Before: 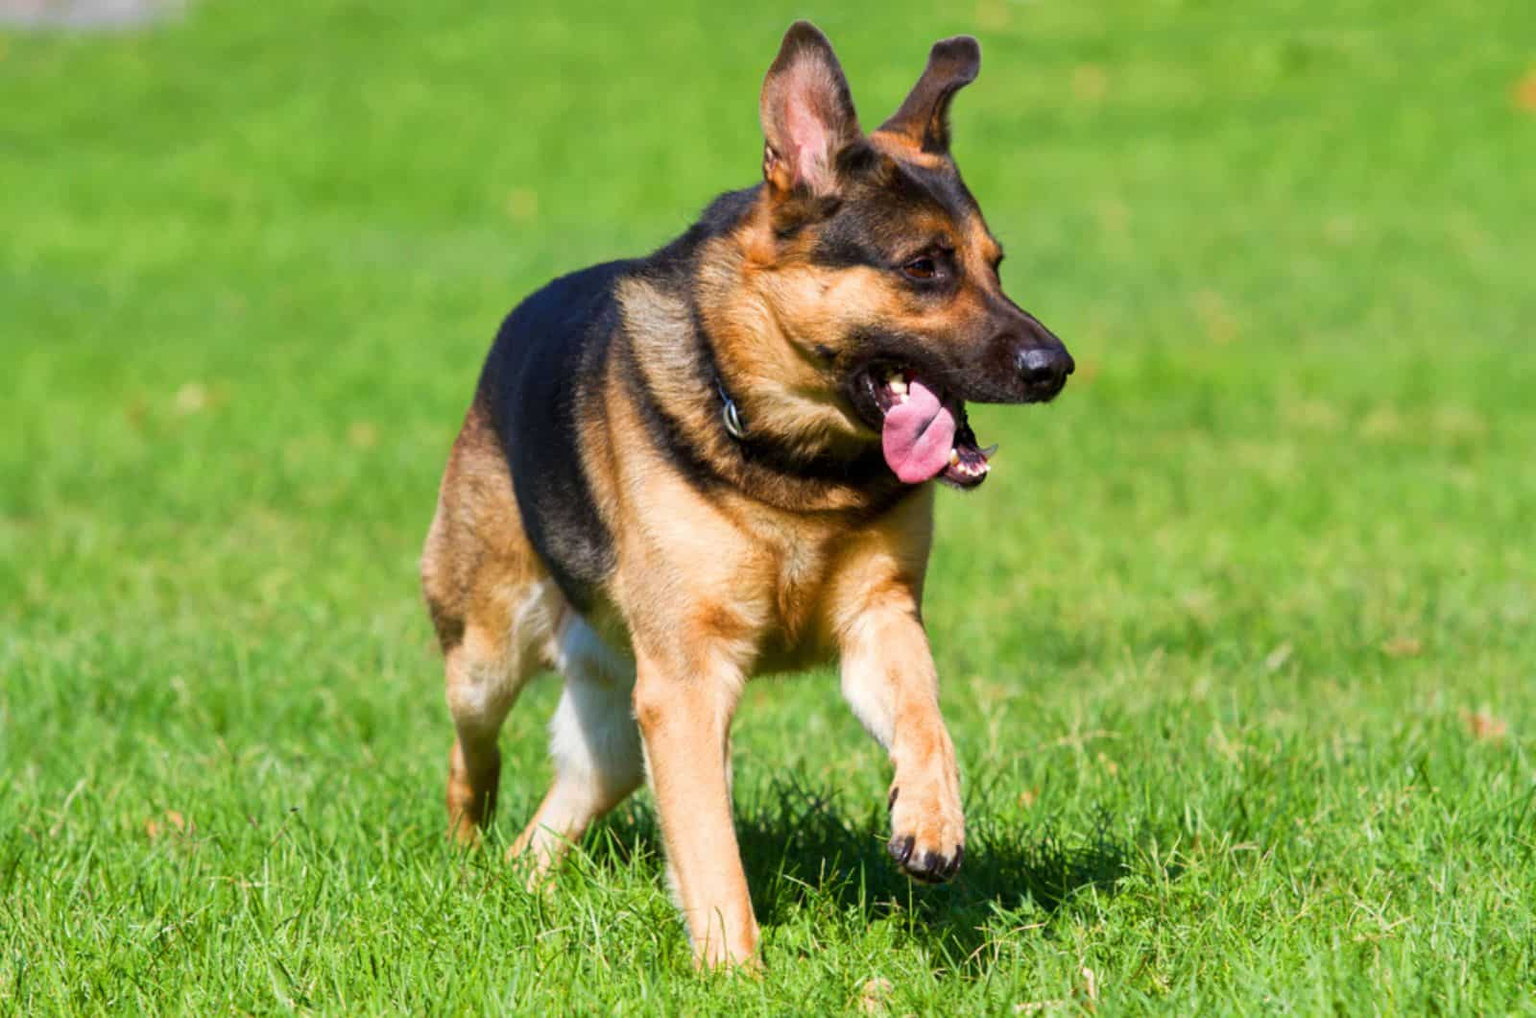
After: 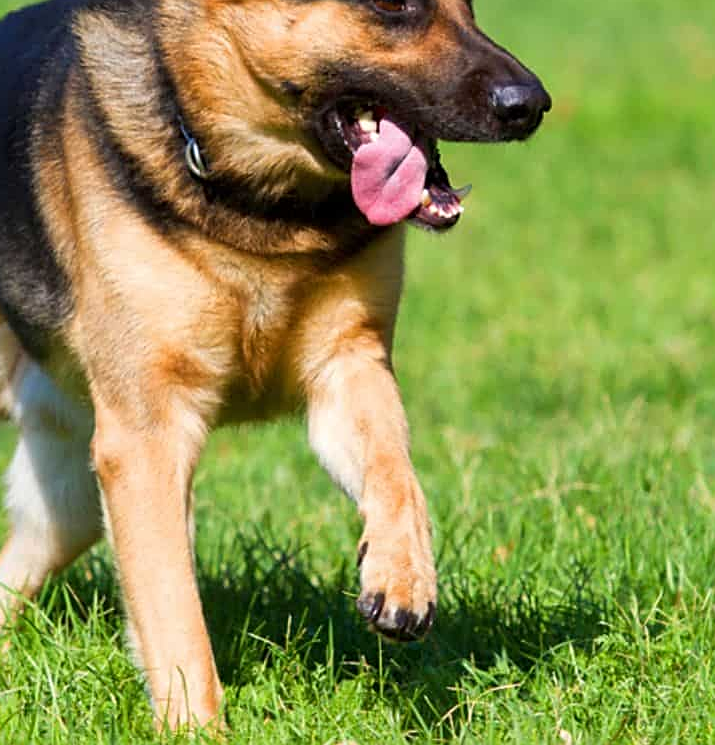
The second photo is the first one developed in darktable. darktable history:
sharpen: on, module defaults
local contrast: mode bilateral grid, contrast 16, coarseness 36, detail 106%, midtone range 0.2
crop: left 35.534%, top 26.272%, right 19.739%, bottom 3.403%
